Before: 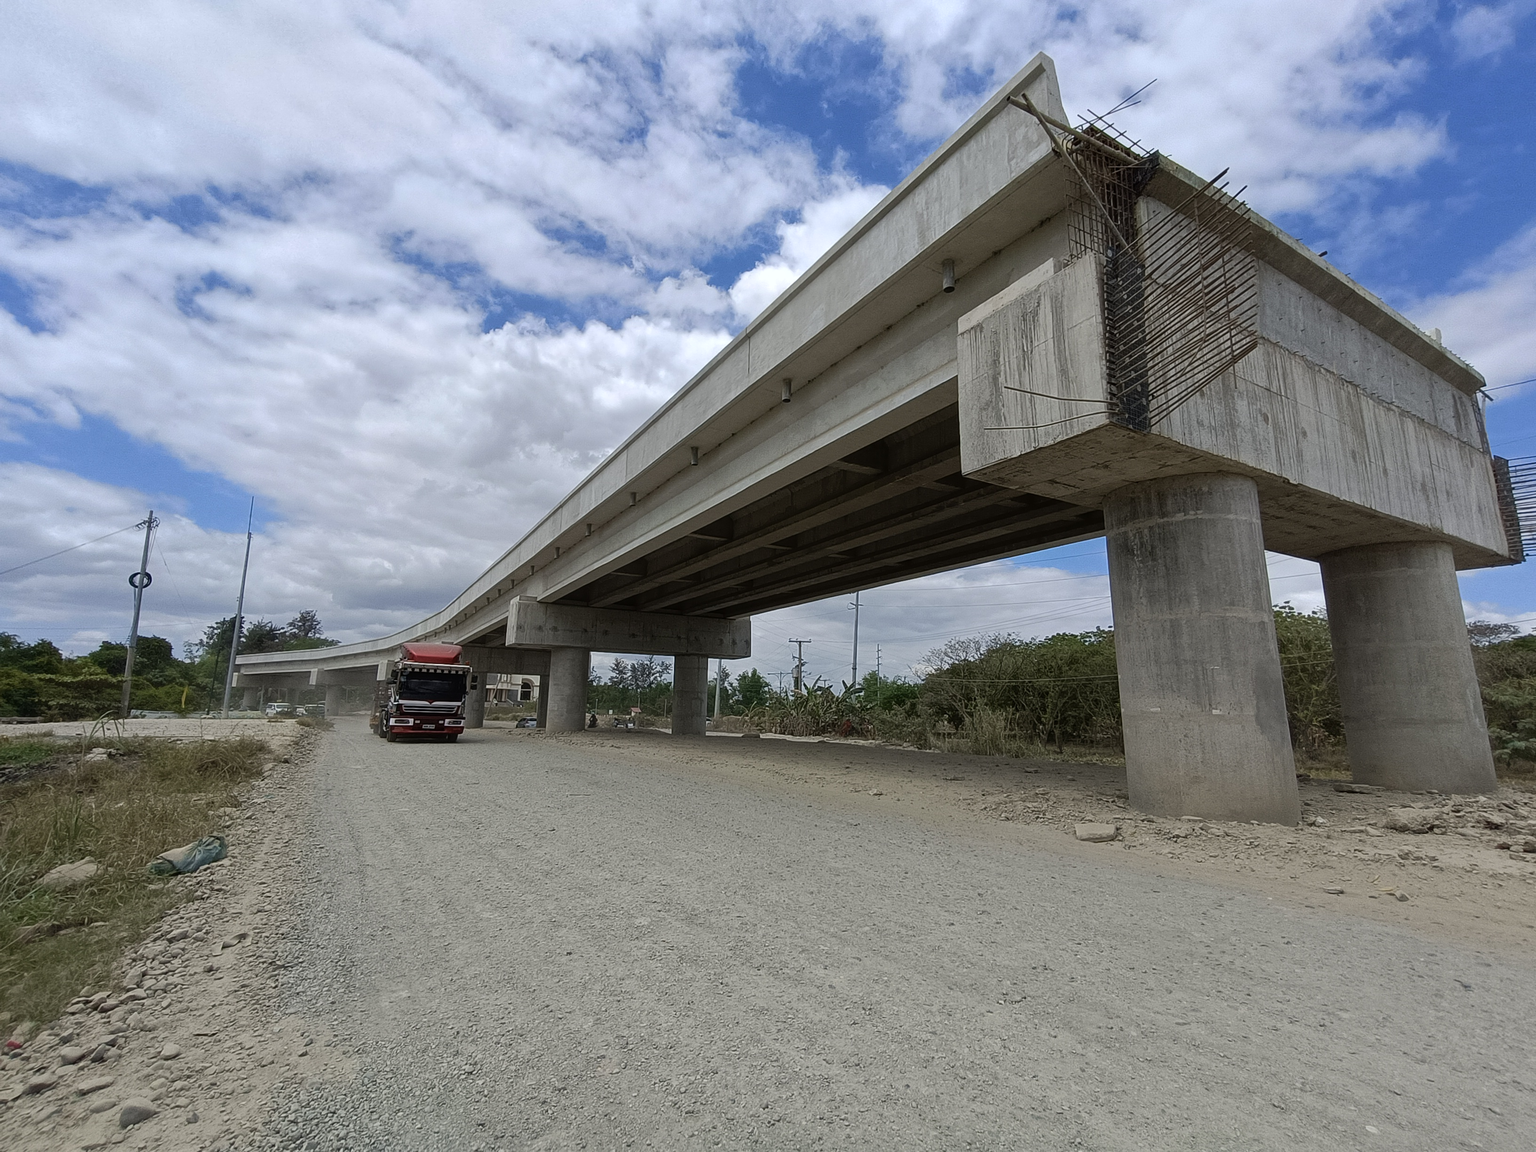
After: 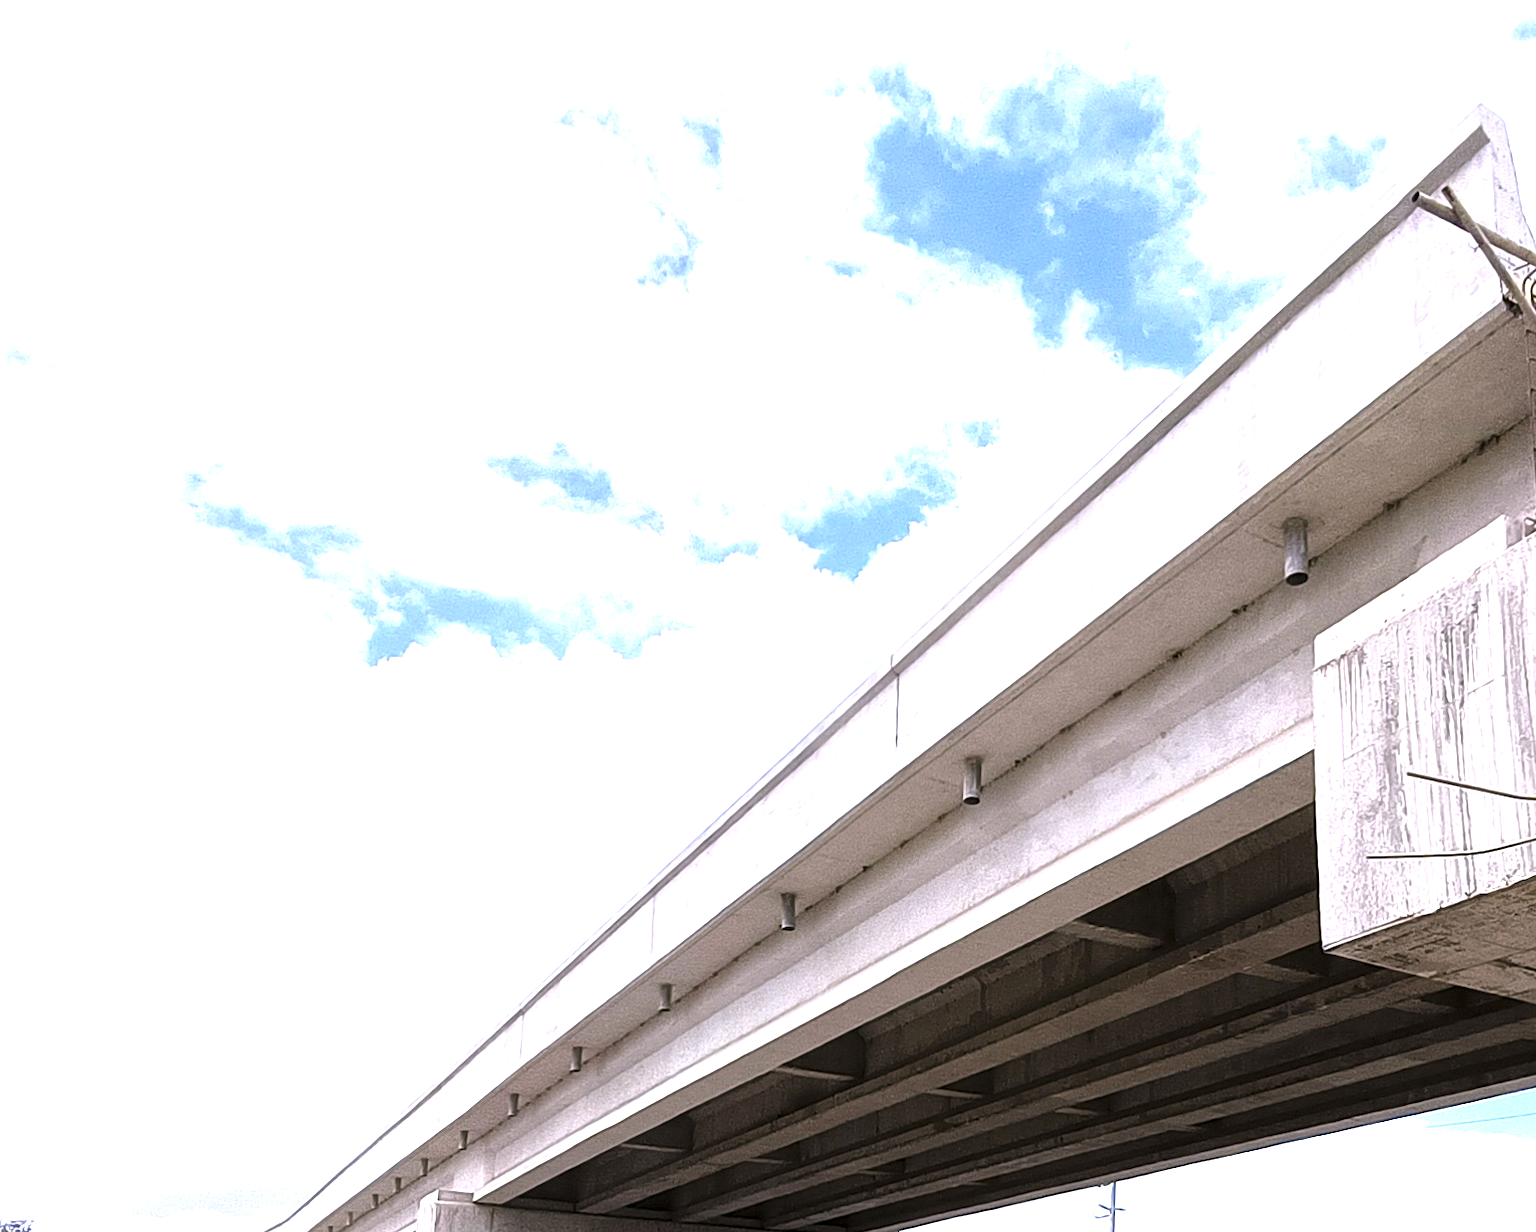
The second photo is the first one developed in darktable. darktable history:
white balance: red 1.066, blue 1.119
crop: left 19.556%, right 30.401%, bottom 46.458%
levels: mode automatic, black 0.023%, white 99.97%, levels [0.062, 0.494, 0.925]
exposure: exposure 2 EV, compensate exposure bias true, compensate highlight preservation false
